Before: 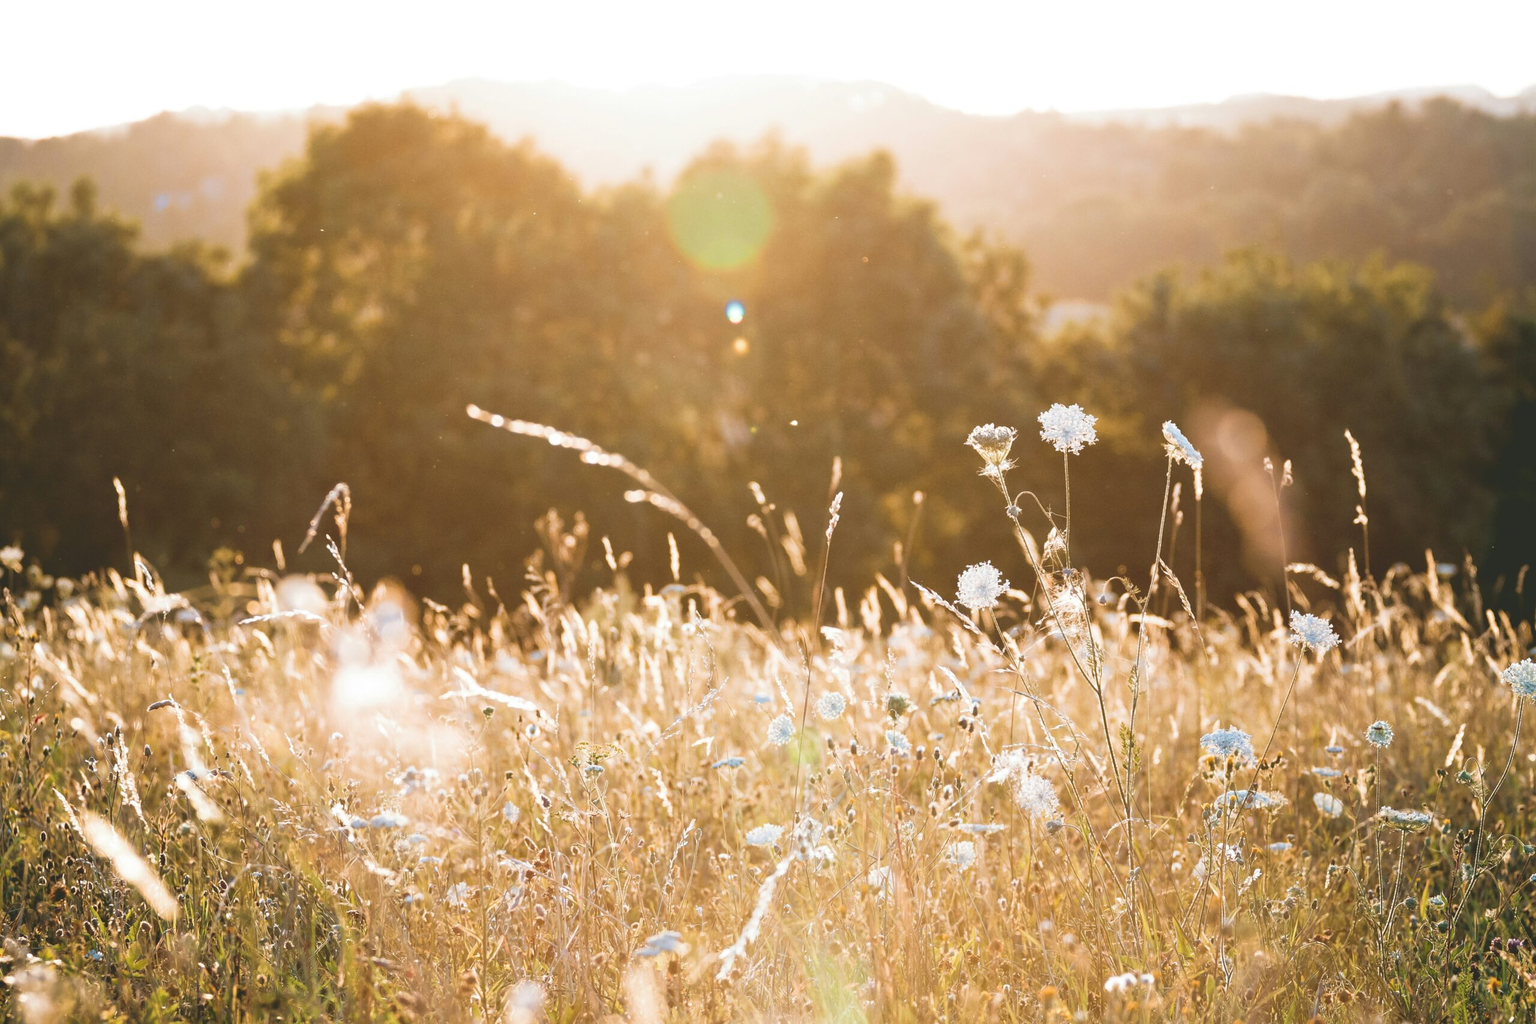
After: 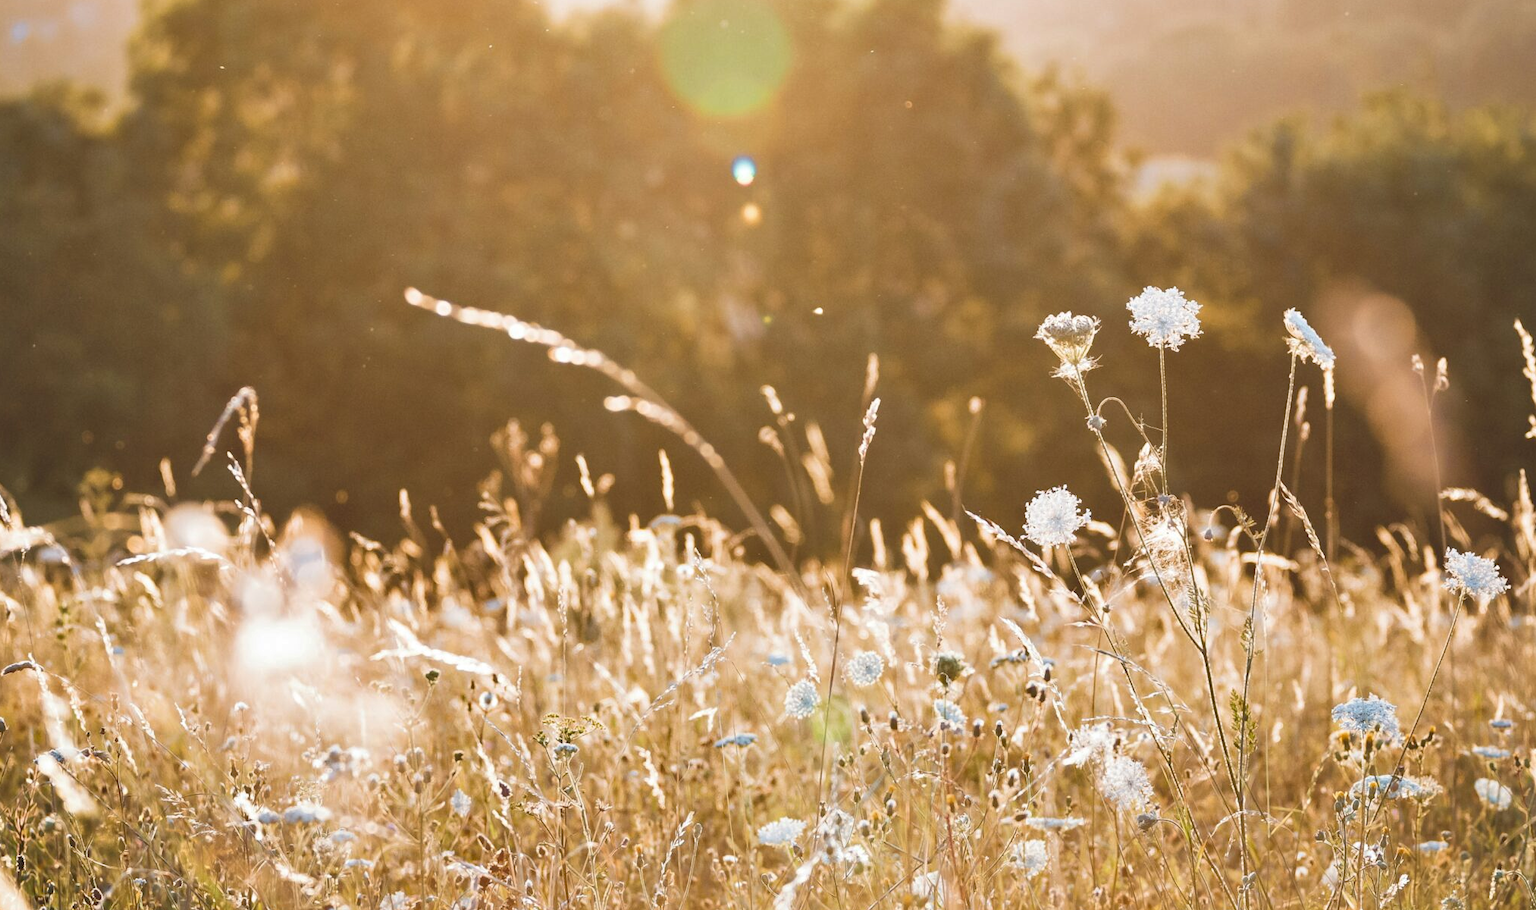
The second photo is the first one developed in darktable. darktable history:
crop: left 9.549%, top 17.331%, right 11.274%, bottom 12.303%
shadows and highlights: soften with gaussian
